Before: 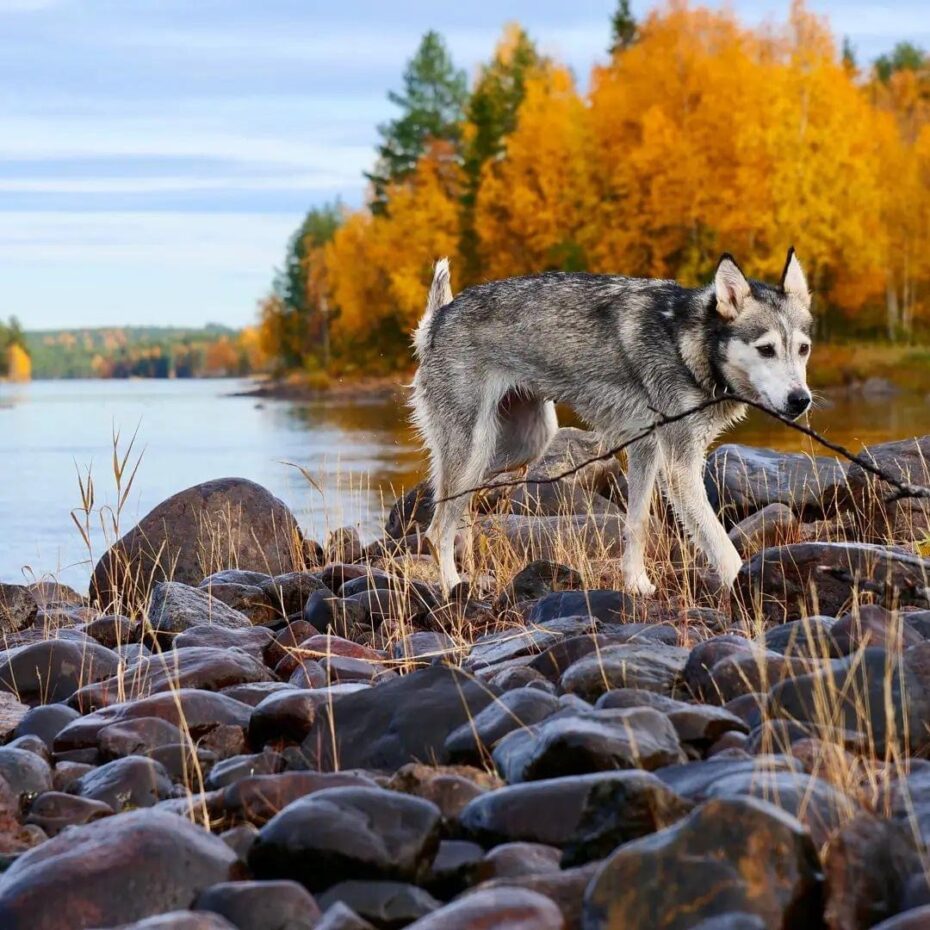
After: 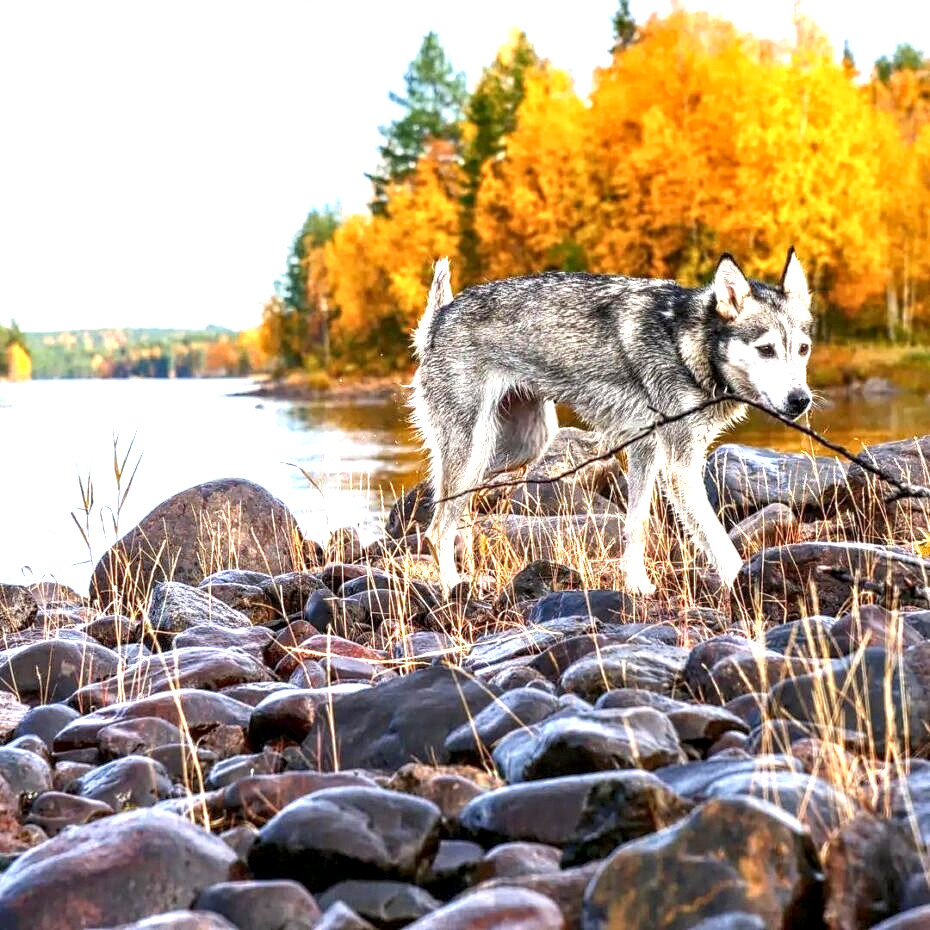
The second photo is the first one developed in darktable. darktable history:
contrast equalizer: octaves 7, y [[0.509, 0.514, 0.523, 0.542, 0.578, 0.603], [0.5 ×6], [0.509, 0.514, 0.523, 0.542, 0.578, 0.603], [0.001, 0.002, 0.003, 0.005, 0.01, 0.013], [0.001, 0.002, 0.003, 0.005, 0.01, 0.013]]
exposure: black level correction 0, exposure 1.2 EV, compensate exposure bias true, compensate highlight preservation false
local contrast: on, module defaults
